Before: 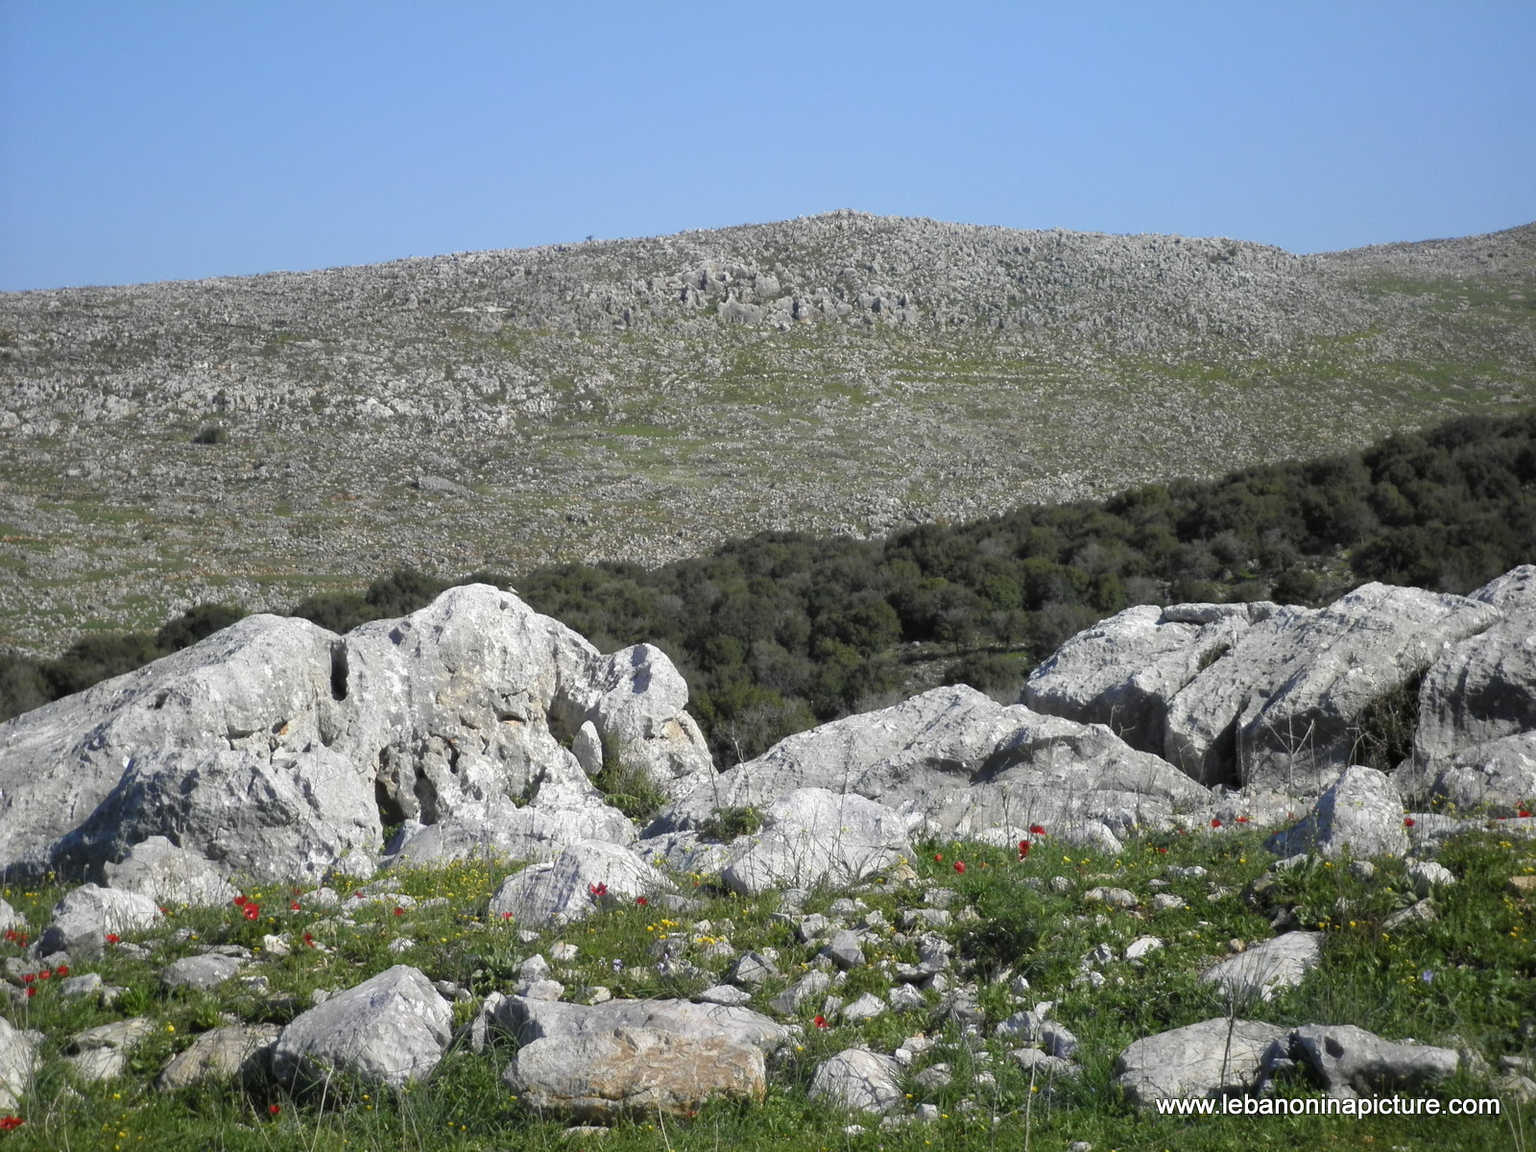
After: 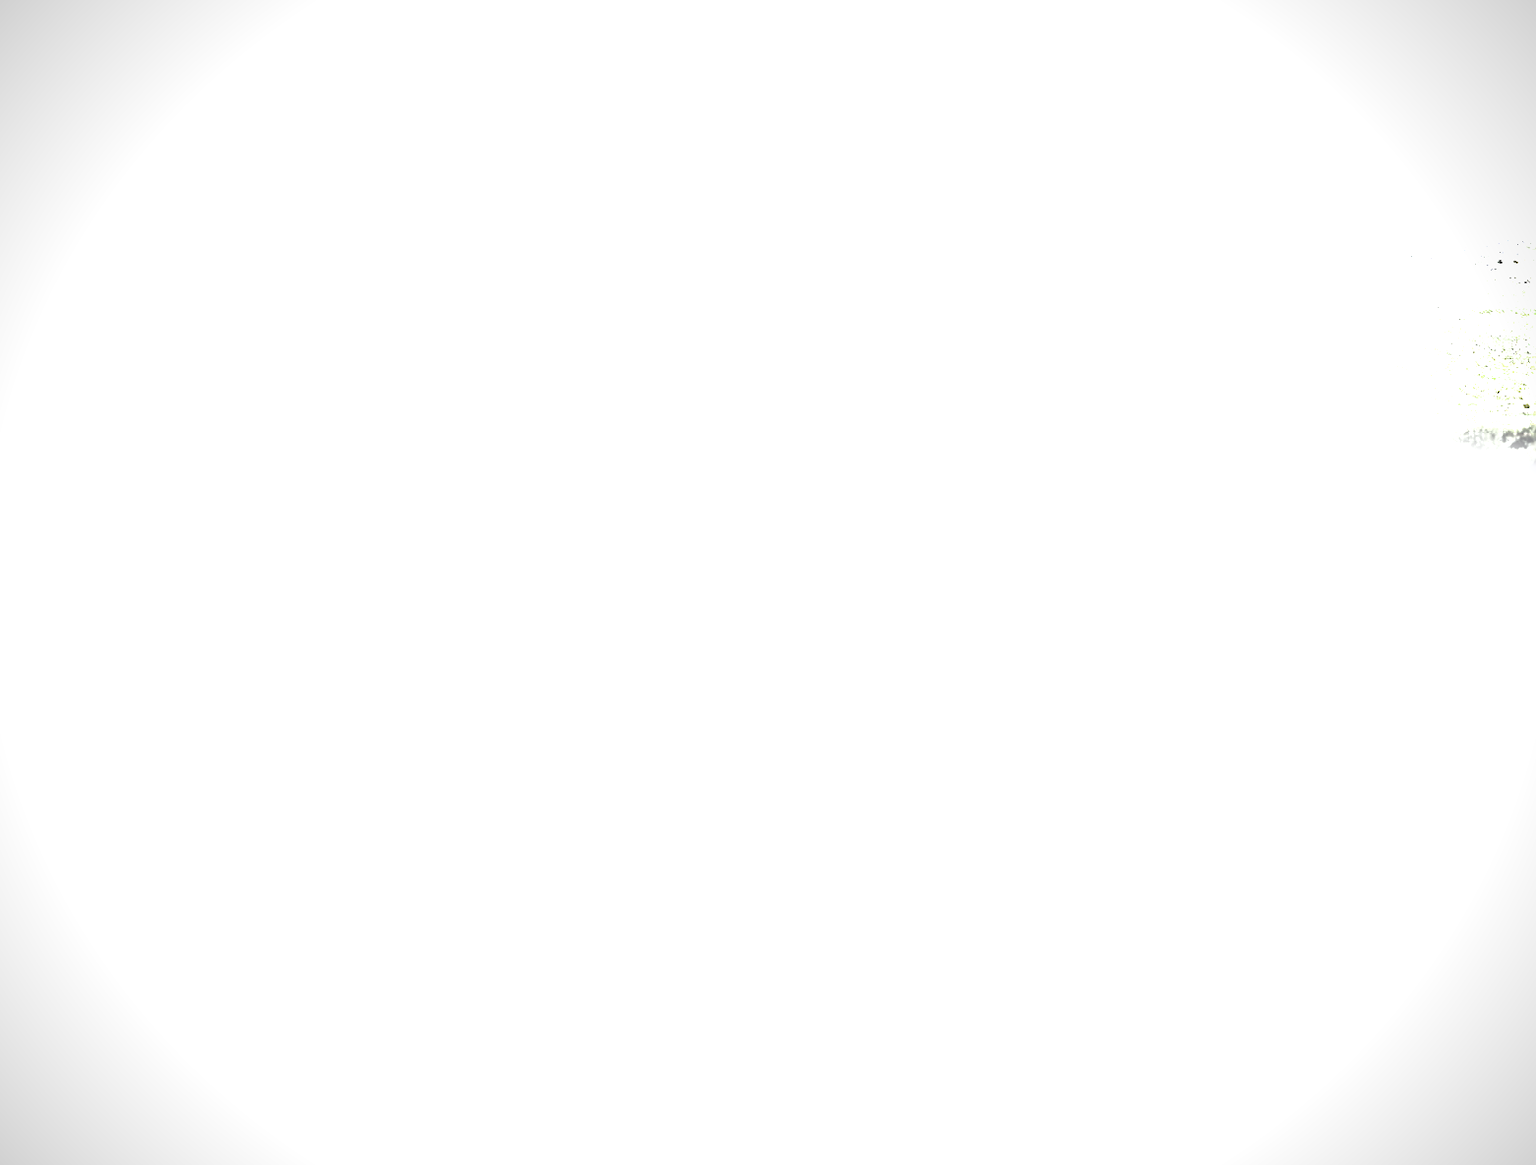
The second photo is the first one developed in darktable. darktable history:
vignetting: width/height ratio 1.094
crop and rotate: left 1.774%, right 0.633%, bottom 1.28%
filmic rgb: black relative exposure -8.2 EV, white relative exposure 2.2 EV, threshold 3 EV, hardness 7.11, latitude 85.74%, contrast 1.696, highlights saturation mix -4%, shadows ↔ highlights balance -2.69%, color science v5 (2021), contrast in shadows safe, contrast in highlights safe, enable highlight reconstruction true
shadows and highlights: radius 110.86, shadows 51.09, white point adjustment 9.16, highlights -4.17, highlights color adjustment 32.2%, soften with gaussian
sharpen: on, module defaults
local contrast: mode bilateral grid, contrast 20, coarseness 50, detail 120%, midtone range 0.2
color balance rgb: linear chroma grading › global chroma 20%, perceptual saturation grading › global saturation 65%, perceptual saturation grading › highlights 60%, perceptual saturation grading › mid-tones 50%, perceptual saturation grading › shadows 50%, perceptual brilliance grading › global brilliance 30%, perceptual brilliance grading › highlights 50%, perceptual brilliance grading › mid-tones 50%, perceptual brilliance grading › shadows -22%, global vibrance 20%
exposure: black level correction 0.011, exposure 1.088 EV, compensate exposure bias true, compensate highlight preservation false
